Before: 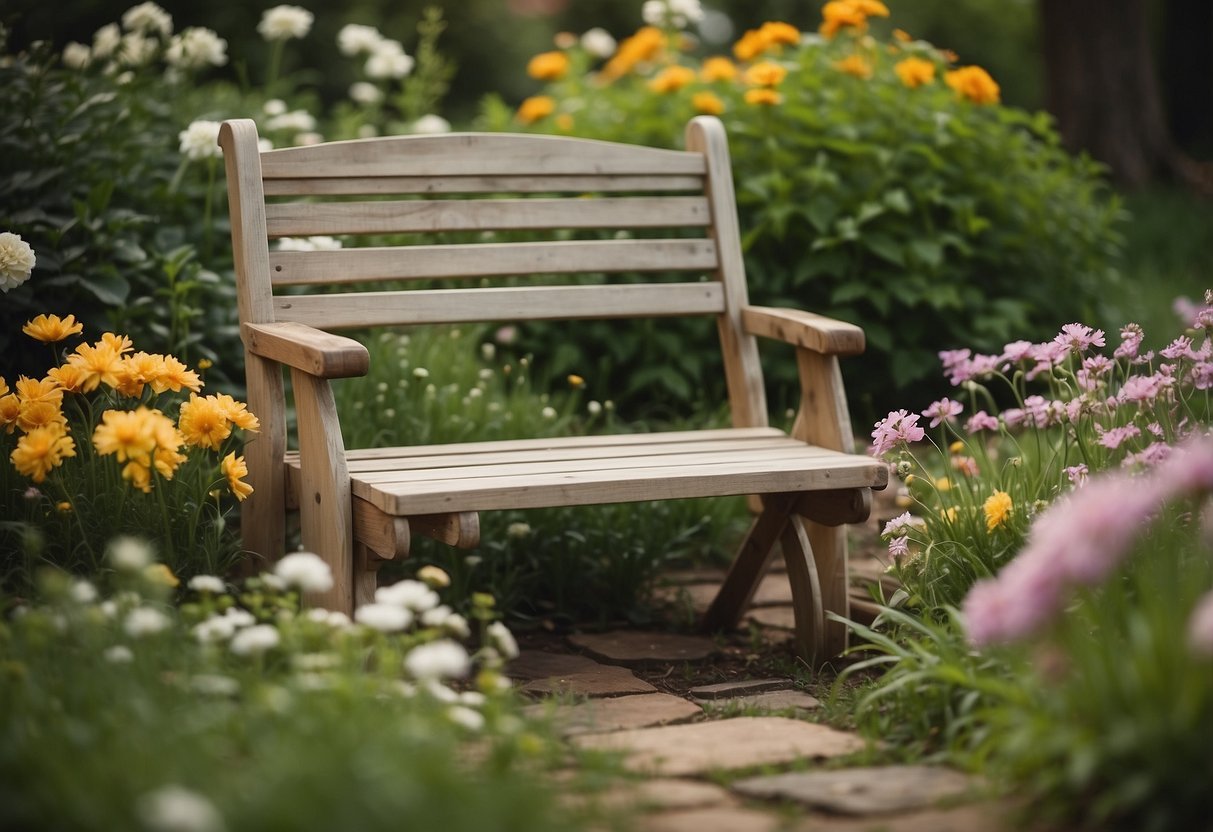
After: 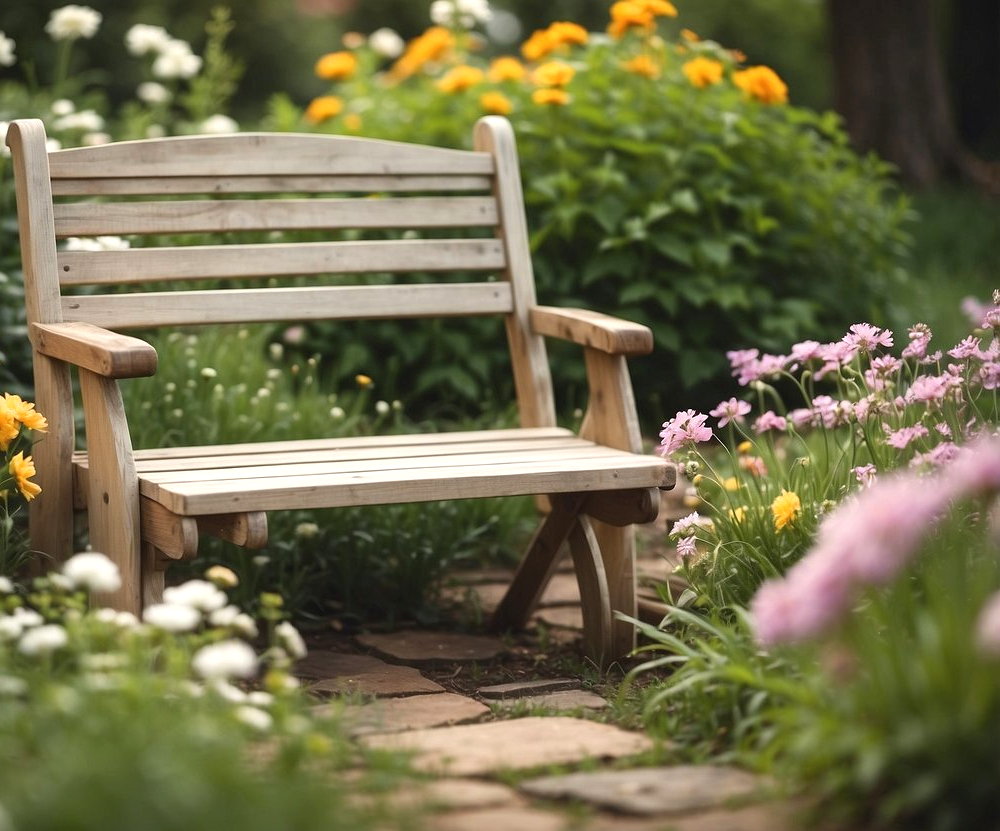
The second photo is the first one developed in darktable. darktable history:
crop: left 17.512%, bottom 0.042%
exposure: black level correction 0, exposure 0.5 EV, compensate highlight preservation false
